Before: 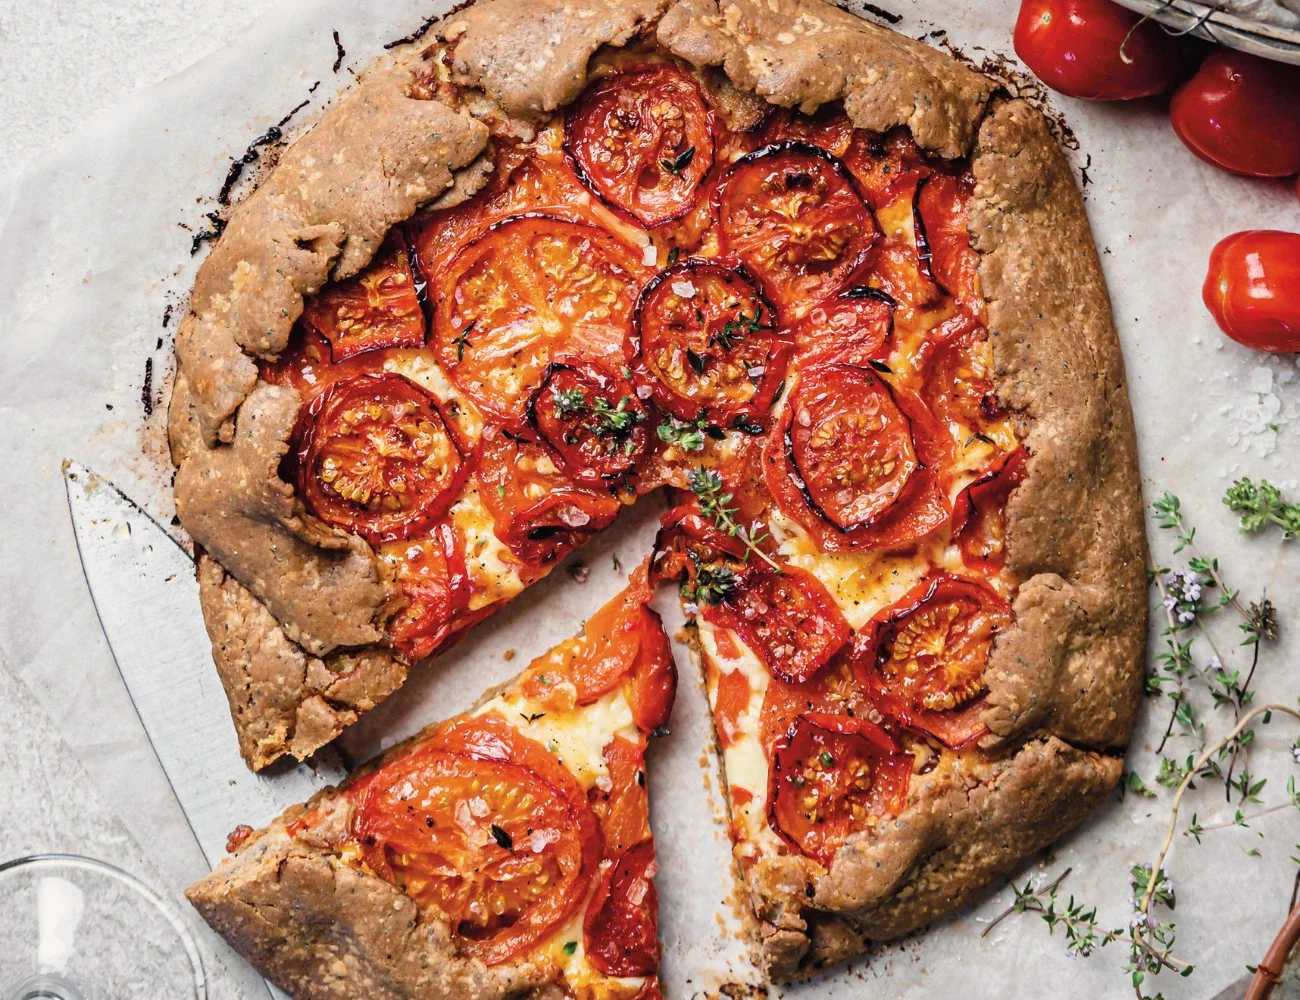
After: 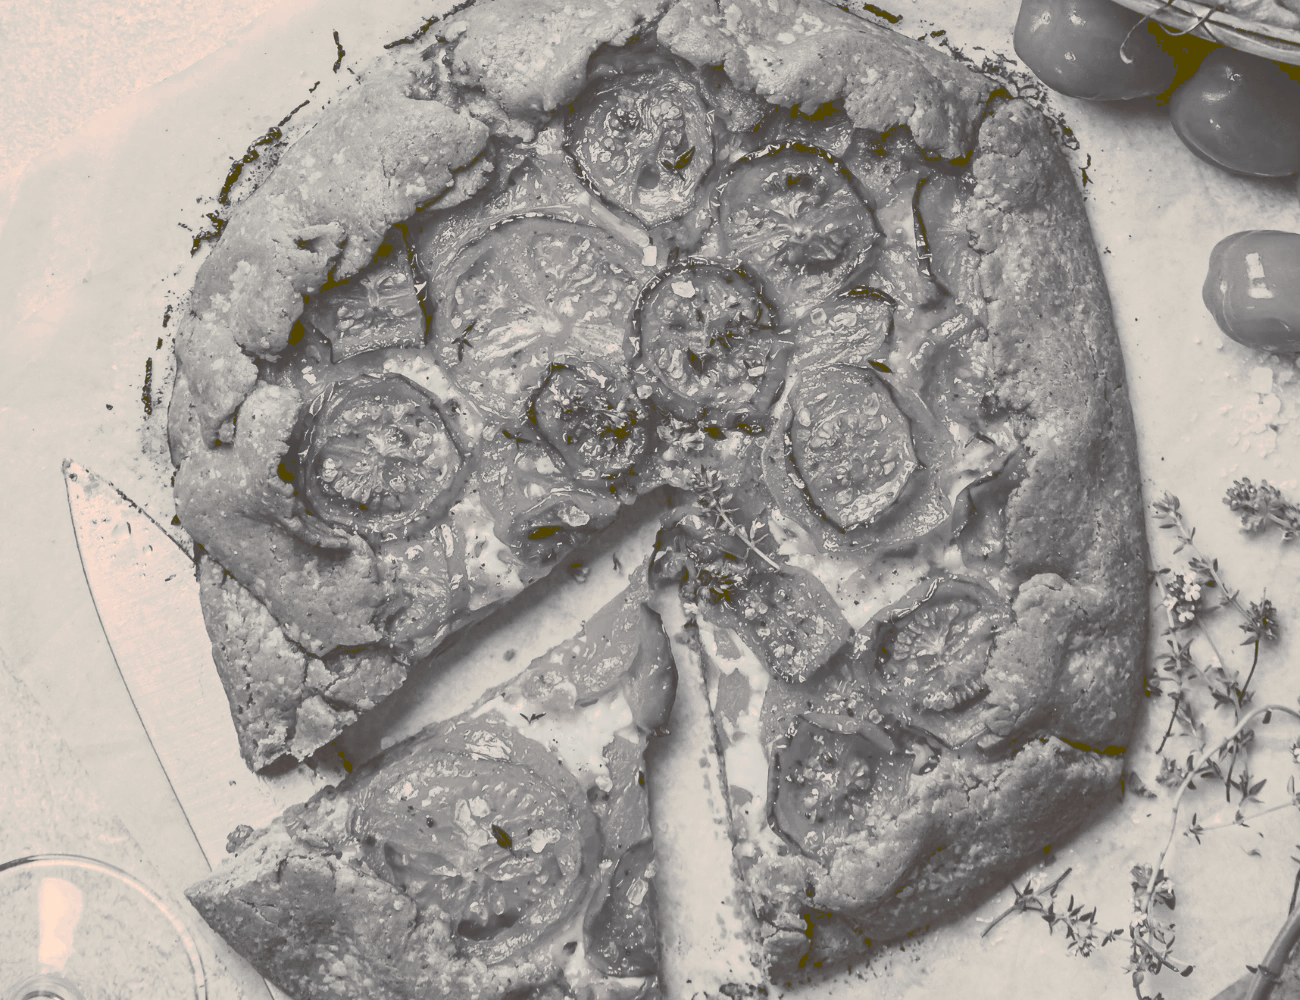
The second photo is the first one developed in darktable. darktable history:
tone curve: curves: ch0 [(0, 0) (0.003, 0.298) (0.011, 0.298) (0.025, 0.298) (0.044, 0.3) (0.069, 0.302) (0.1, 0.312) (0.136, 0.329) (0.177, 0.354) (0.224, 0.376) (0.277, 0.408) (0.335, 0.453) (0.399, 0.503) (0.468, 0.562) (0.543, 0.623) (0.623, 0.686) (0.709, 0.754) (0.801, 0.825) (0.898, 0.873) (1, 1)], preserve colors none
color look up table: target L [82.57, 84.57, 76.53, 75.18, 65.88, 55.42, 41.09, 41.99, 39.72, 34.08, 22.81, 10.71, 202.9, 85.59, 59.09, 71.41, 58.96, 69.13, 52.02, 50.03, 40.25, 31.45, 28.07, 13.23, 94.72, 100.28, 75.95, 94.72, 77.93, 75.67, 90.62, 87.45, 84.39, 53.33, 68.13, 57.97, 45.8, 47.8, 25.33, 45.8, 6.705, 16.77, 98.43, 86.74, 86.23, 83.68, 58.93, 41.67, 38.66], target a [2.206, 2.253, 1.464, 1.578, 1.311, 1.628, 0.922, 0.967, 1.102, 1.23, 2.958, 4.969, 0, 0.623, 1.993, 1.389, 1.207, 1.84, 1.054, 1.022, 0.976, 0.887, 1.603, 3.718, 9.089, -1.015, 1.363, 9.089, 1.609, 1.692, 9.581, 1.555, 1.571, 1.205, 1.215, 1.873, 1.884, 1.744, 2.462, 1.884, 7.815, 2.156, 4.378, 1.567, 2.135, 1.583, 1.066, 1.394, 0.826], target b [7.05, 7.888, 5.389, 4.566, 3.442, 2.111, 0.337, -0.273, 0.444, 0.391, 0.157, 0.595, -0.002, 8.577, 2.371, 5.535, 2.144, 4.919, 0.979, 1.175, -0.276, 0.336, -0.196, 1.43, 18.22, 25.57, 5.15, 18.22, 5.633, 4.745, 11.33, 8.169, 8.228, 1.778, 3.961, 2.113, 0.585, 0.654, 0.851, 0.585, 10.62, 0.908, 23.4, 8.068, 8.42, 8.131, 2.697, -0.133, 0.301], num patches 49
